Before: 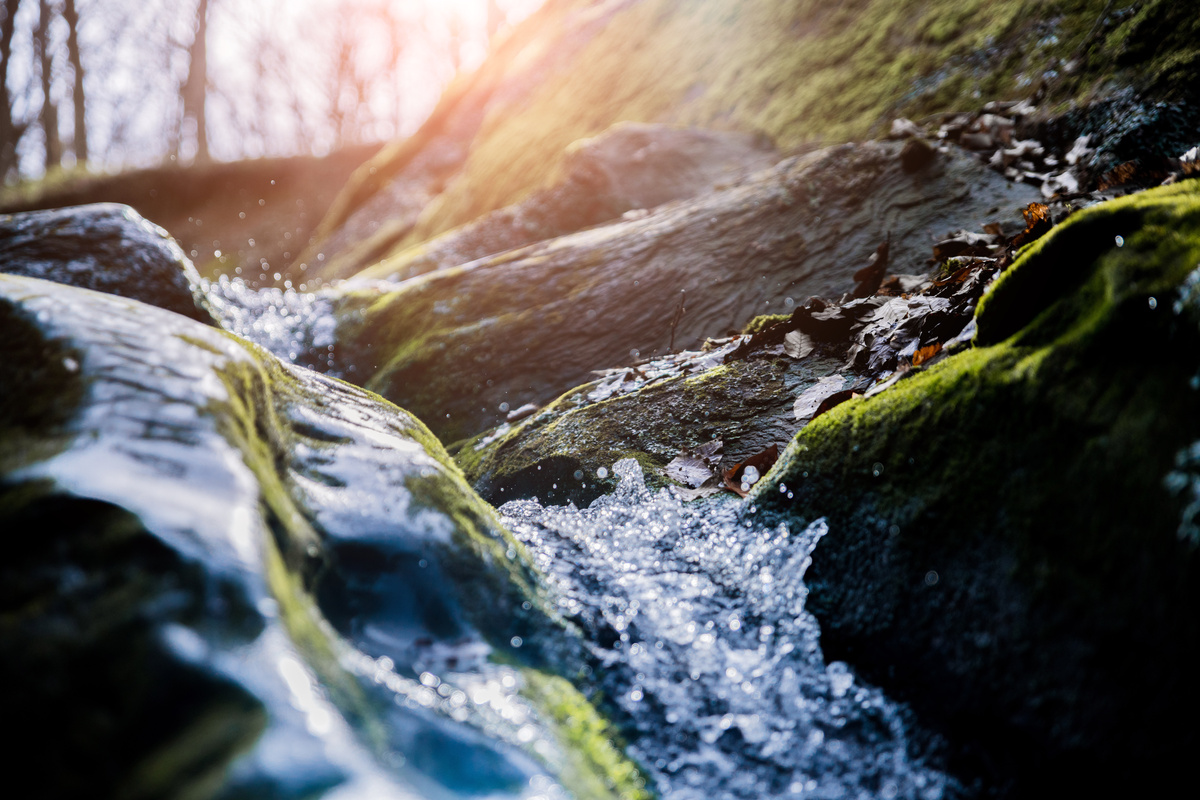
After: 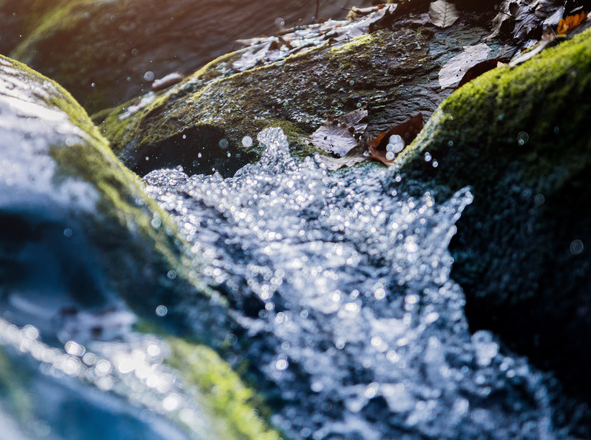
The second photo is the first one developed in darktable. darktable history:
crop: left 29.66%, top 41.405%, right 21.086%, bottom 3.499%
